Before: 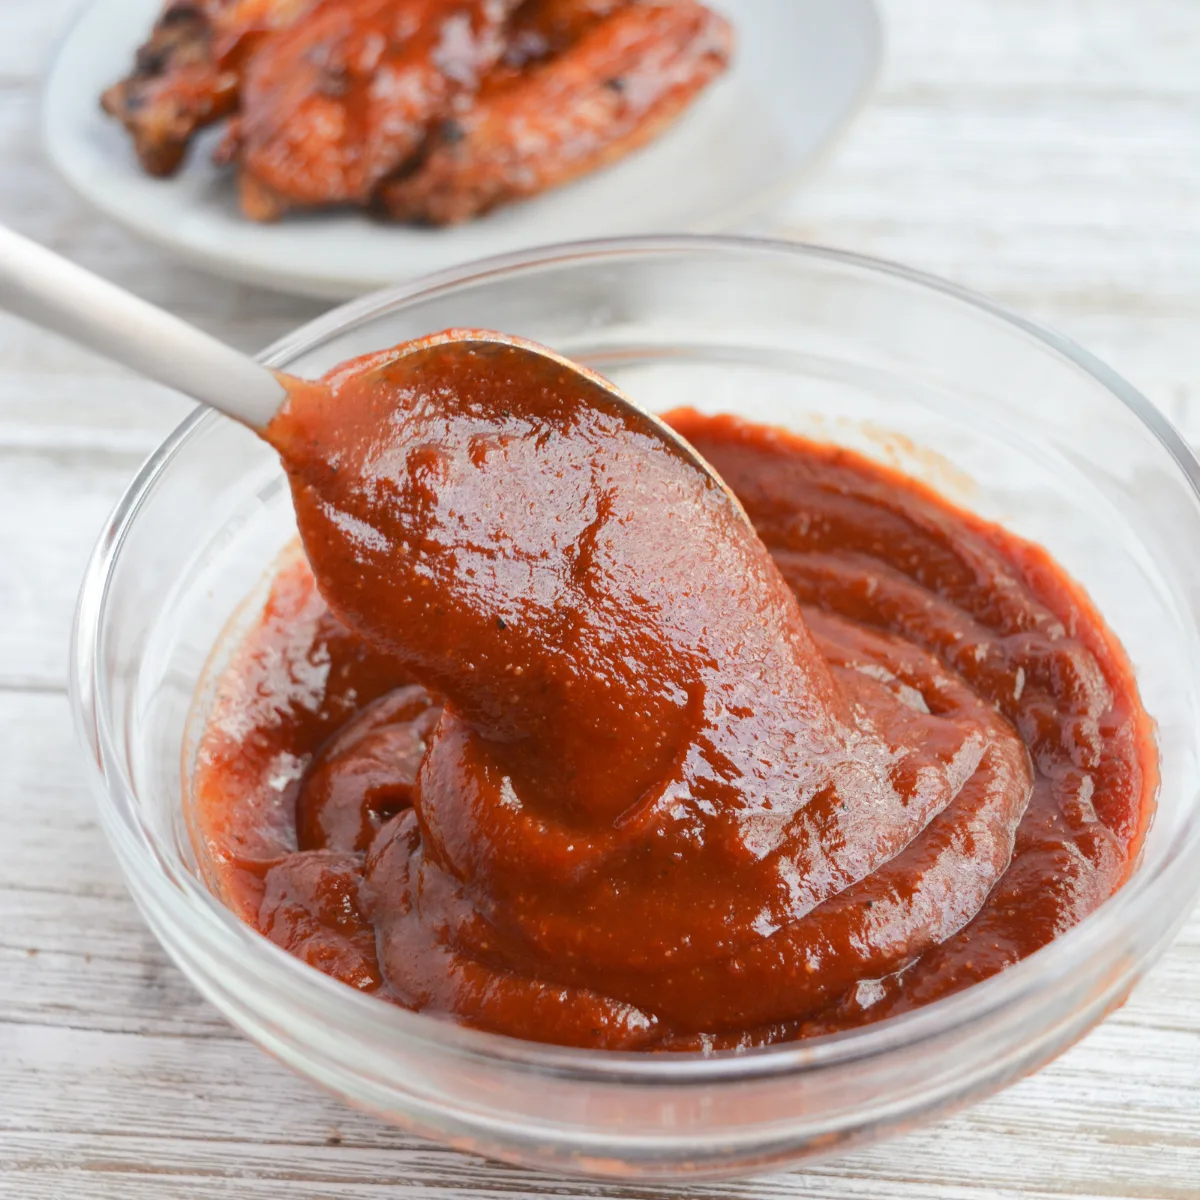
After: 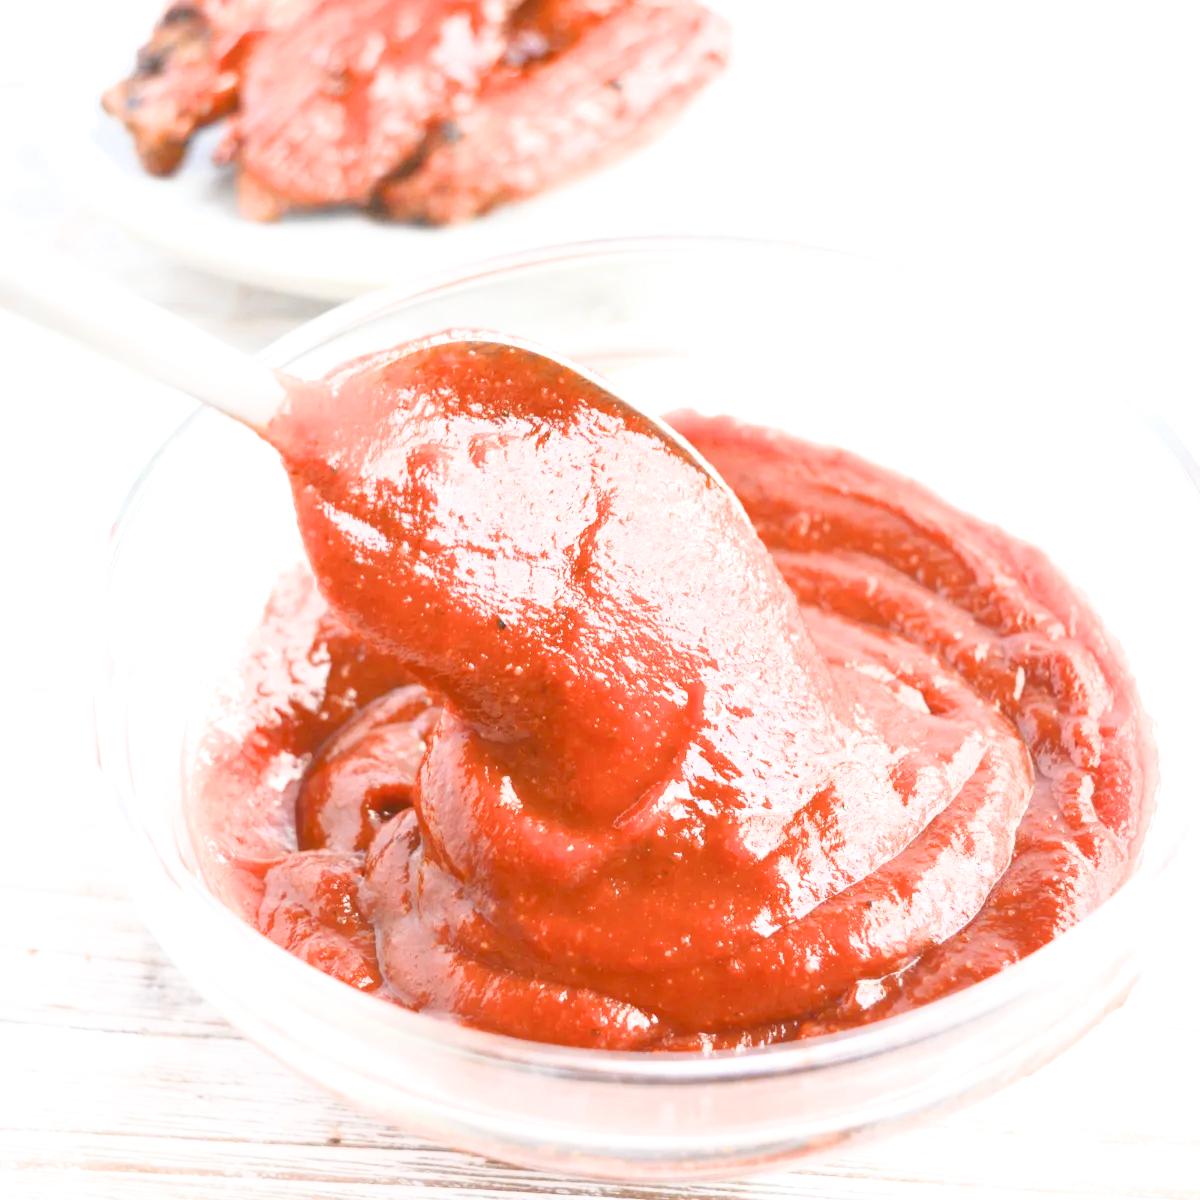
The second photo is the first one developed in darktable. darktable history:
filmic rgb: black relative exposure -8.15 EV, white relative exposure 3.76 EV, hardness 4.46
exposure: black level correction 0, exposure 2.138 EV, compensate exposure bias true, compensate highlight preservation false
